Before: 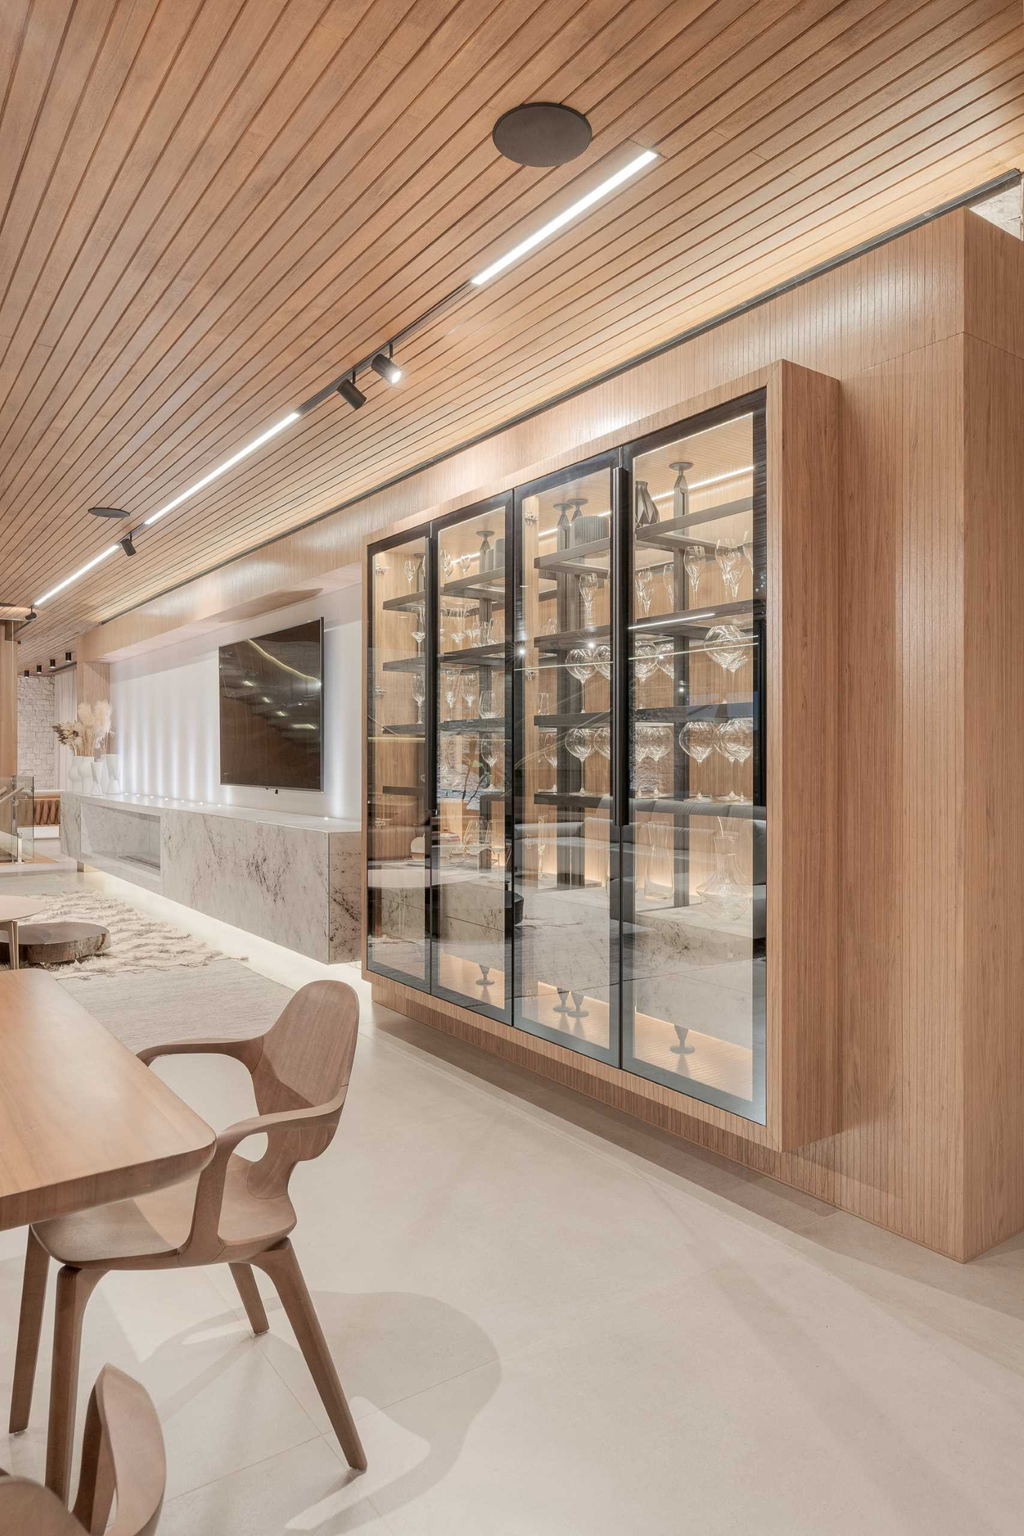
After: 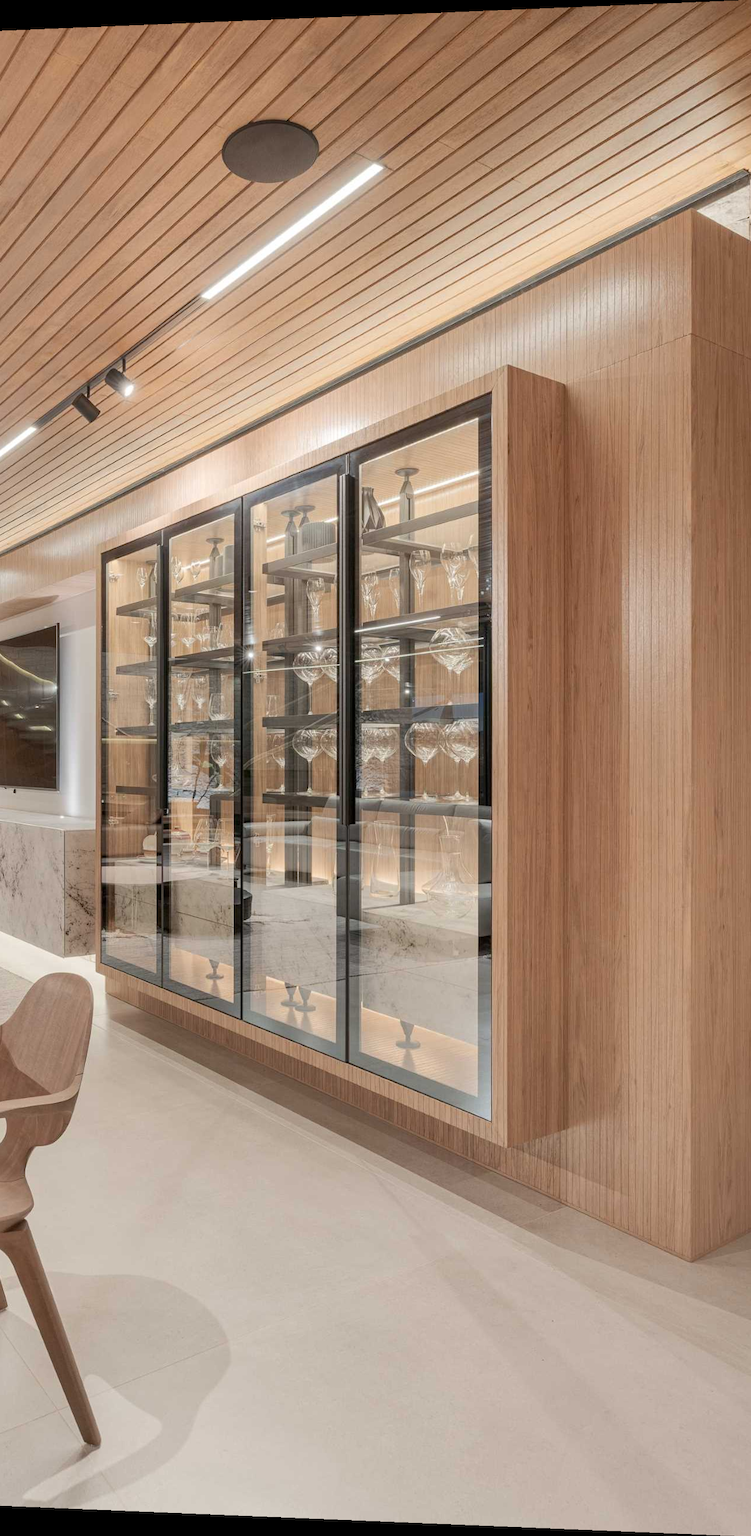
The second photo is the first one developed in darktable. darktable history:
crop and rotate: left 24.6%
rotate and perspective: lens shift (horizontal) -0.055, automatic cropping off
